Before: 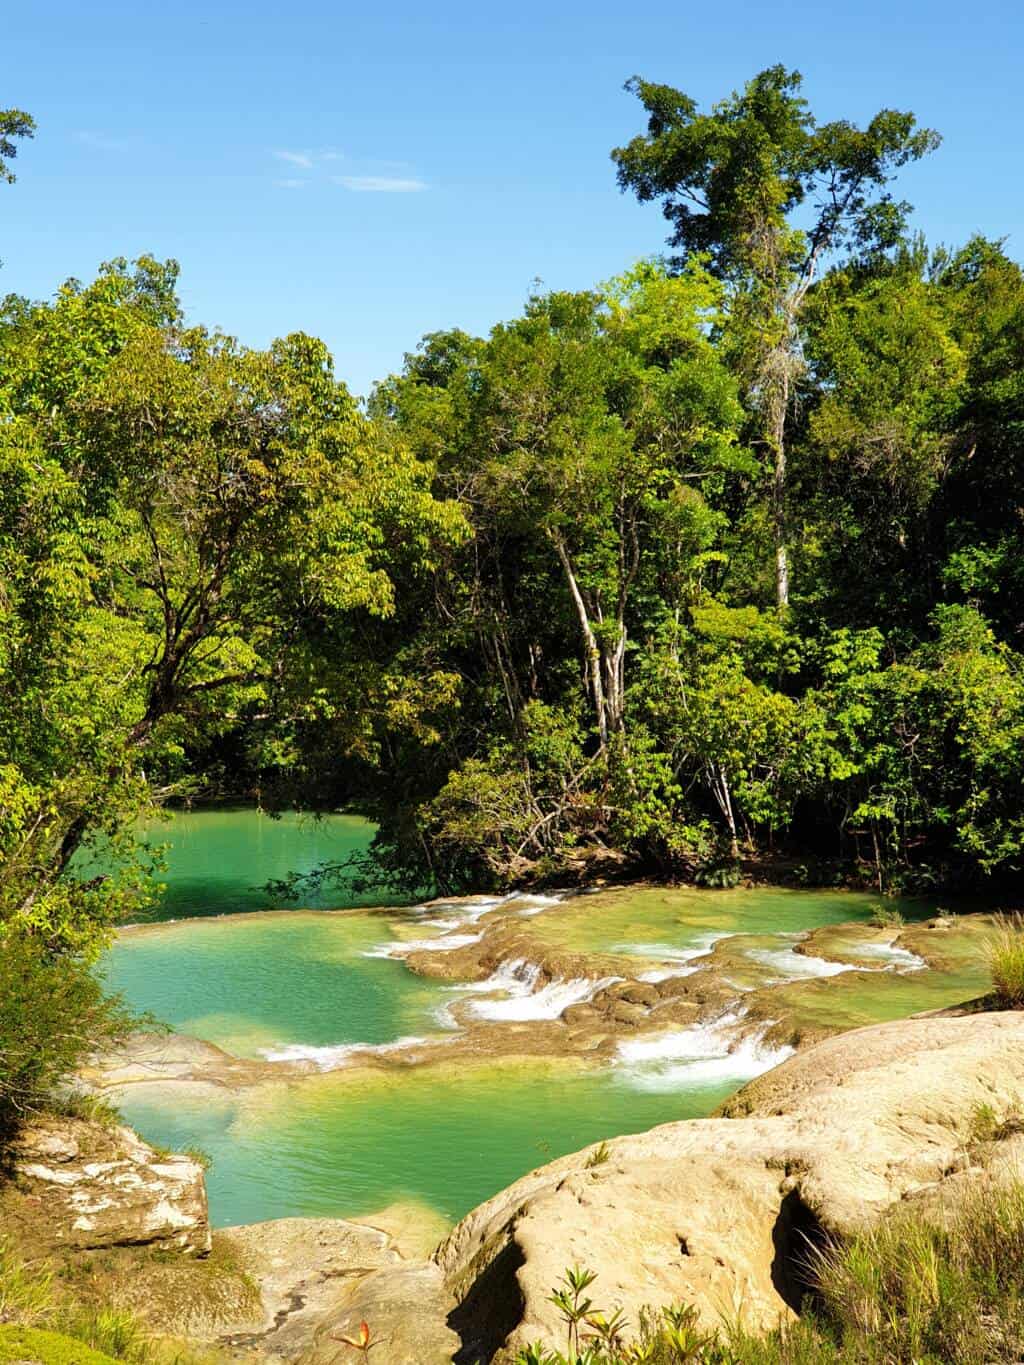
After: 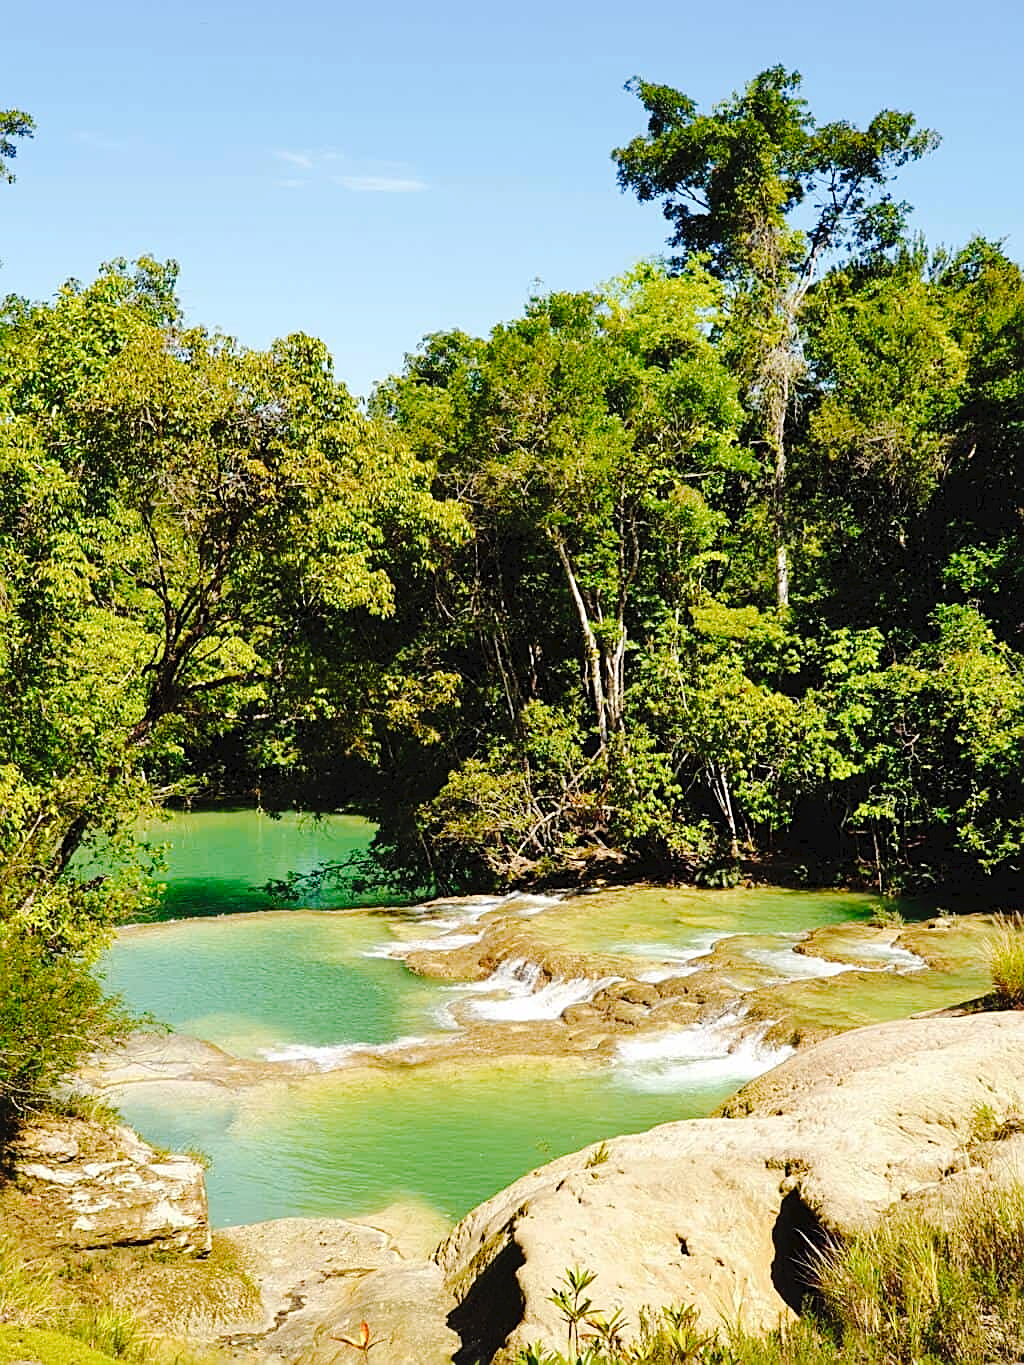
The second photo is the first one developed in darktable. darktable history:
sharpen: on, module defaults
tone curve: curves: ch0 [(0, 0) (0.003, 0.034) (0.011, 0.038) (0.025, 0.046) (0.044, 0.054) (0.069, 0.06) (0.1, 0.079) (0.136, 0.114) (0.177, 0.151) (0.224, 0.213) (0.277, 0.293) (0.335, 0.385) (0.399, 0.482) (0.468, 0.578) (0.543, 0.655) (0.623, 0.724) (0.709, 0.786) (0.801, 0.854) (0.898, 0.922) (1, 1)], preserve colors none
